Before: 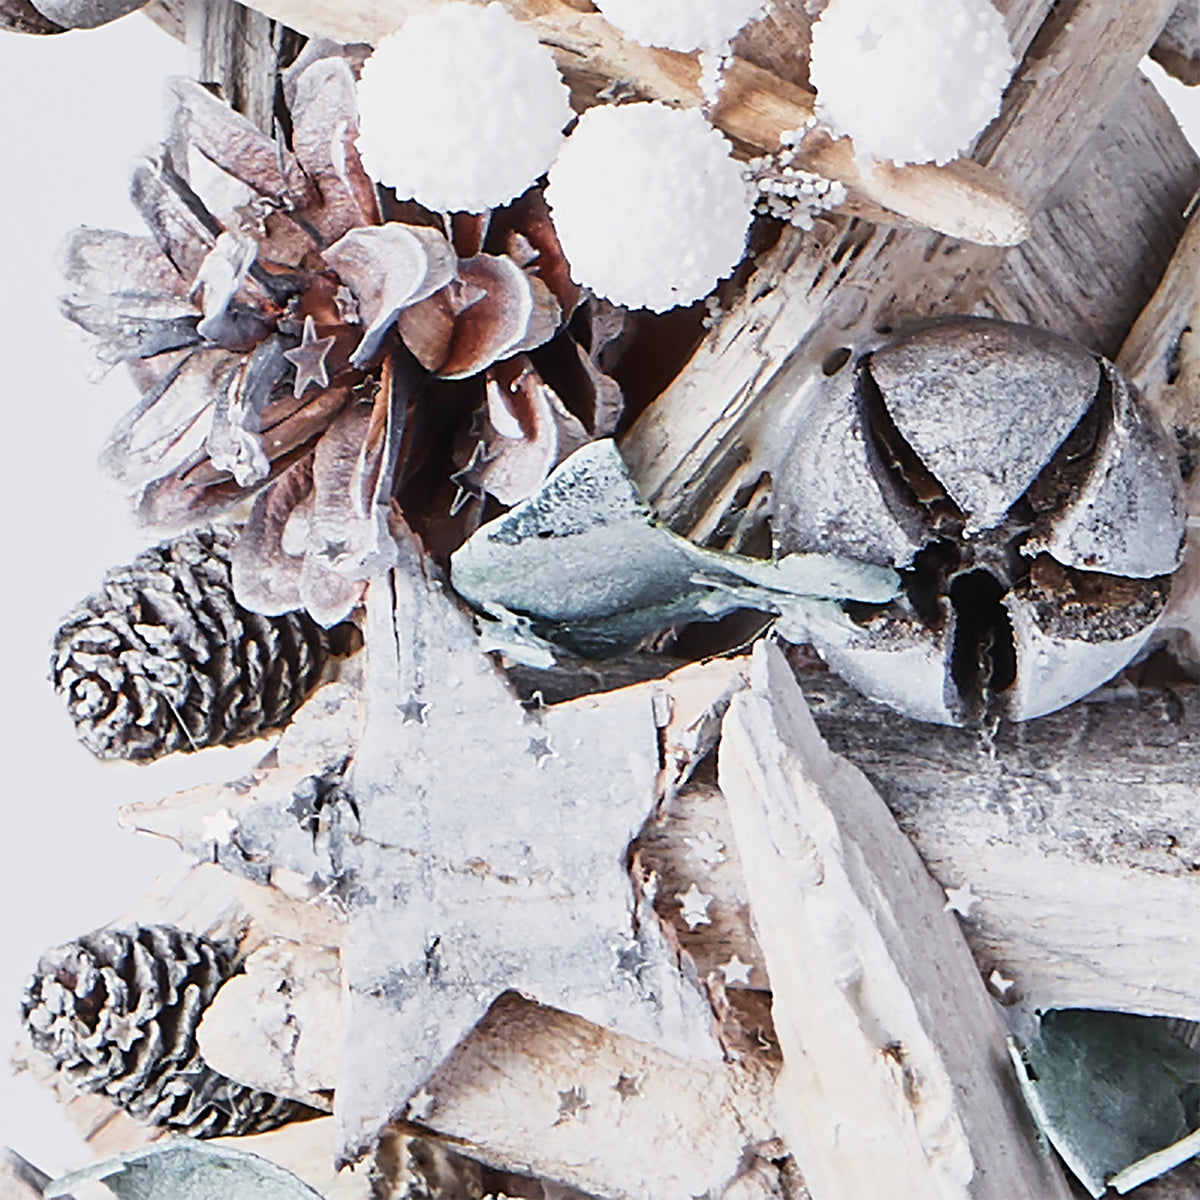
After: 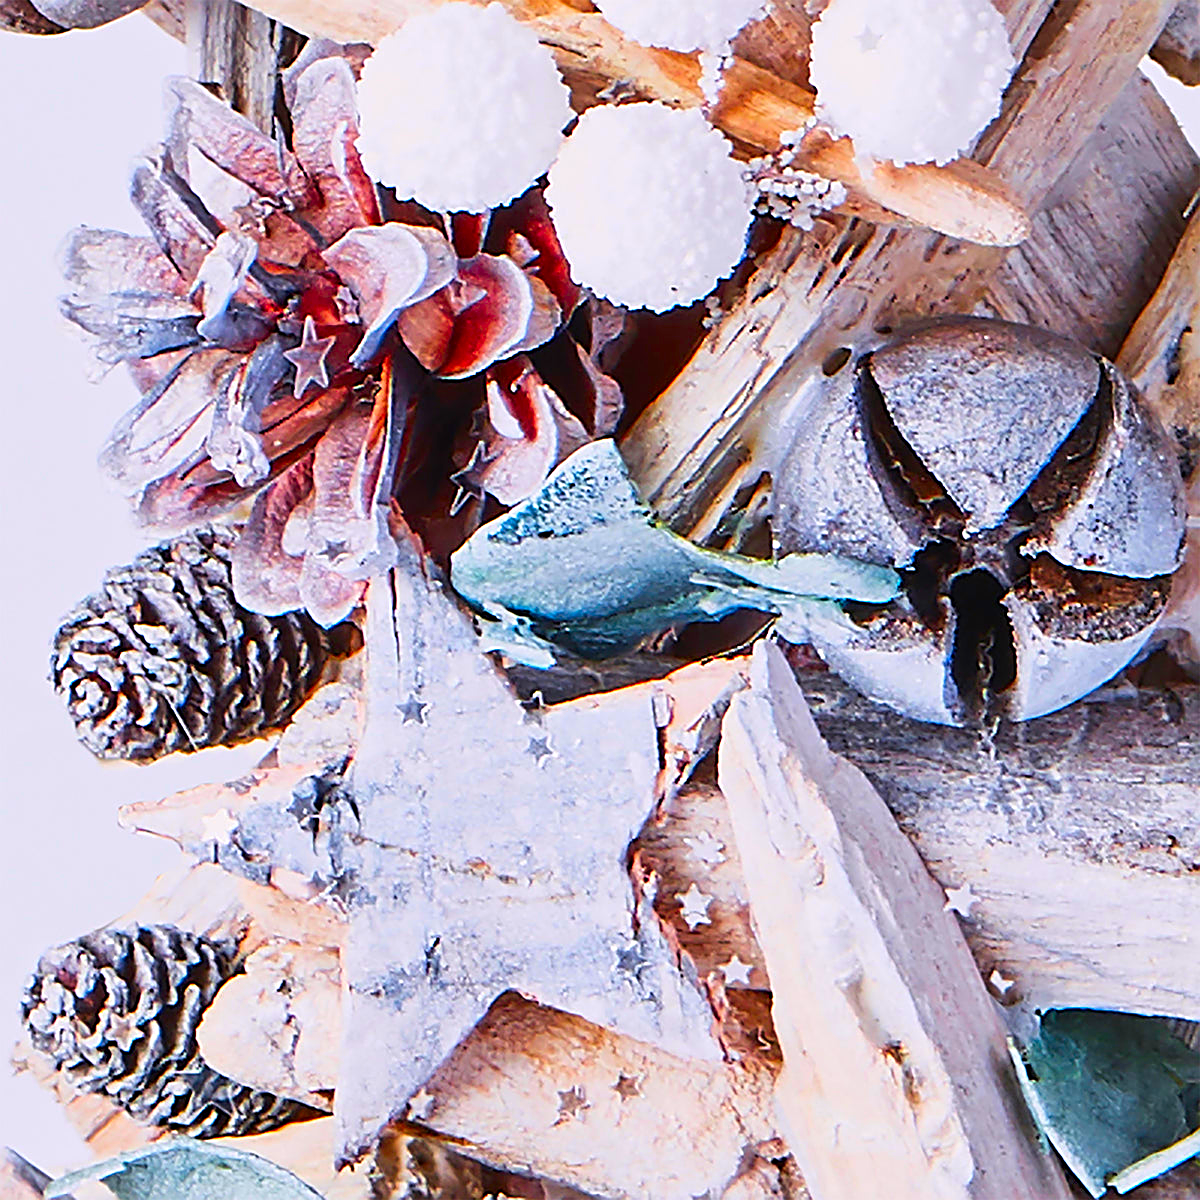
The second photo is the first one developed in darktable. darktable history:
color correction: highlights a* 1.59, highlights b* -1.7, saturation 2.48
sharpen: on, module defaults
